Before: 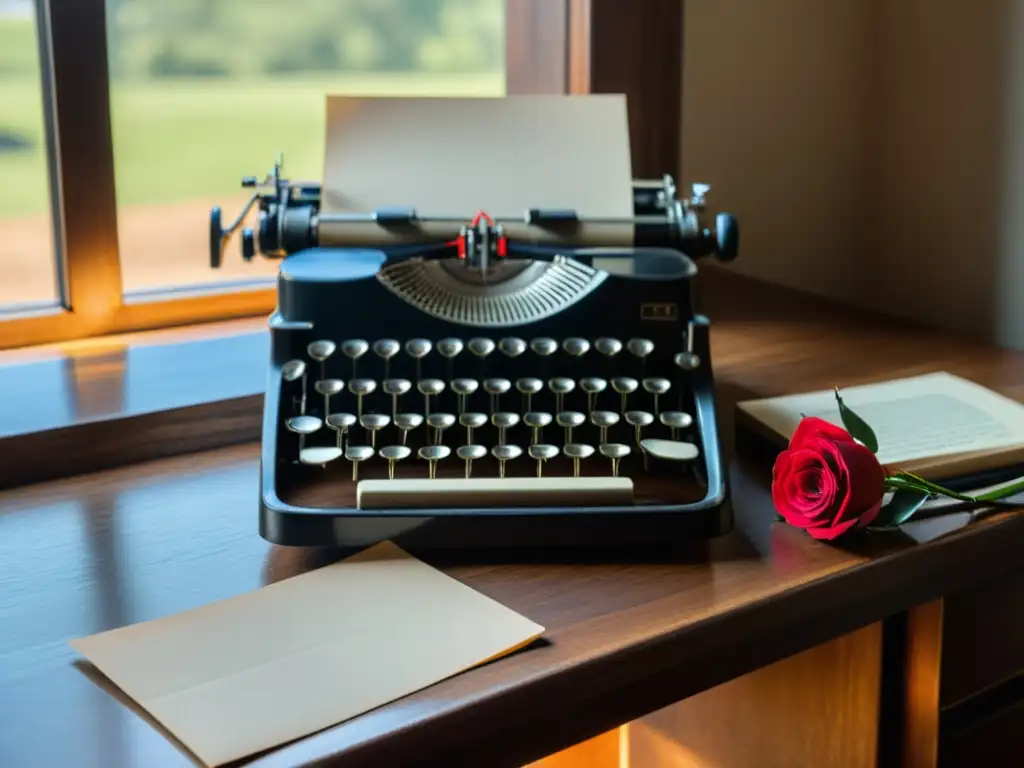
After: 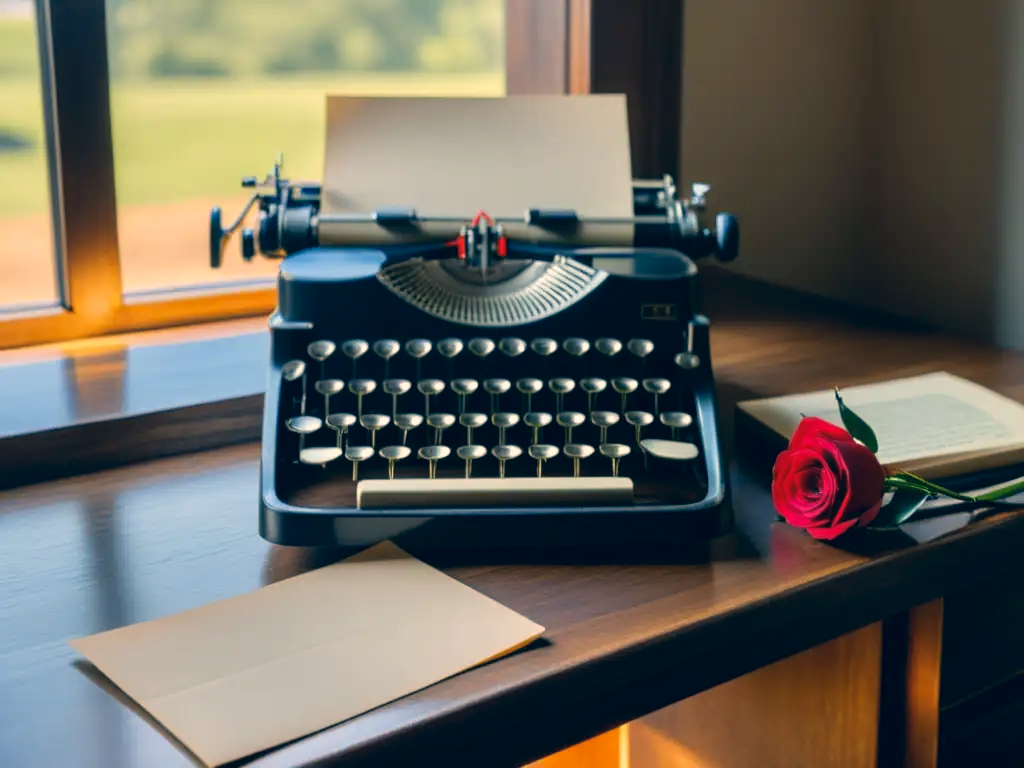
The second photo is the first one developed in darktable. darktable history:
color correction: highlights a* 10.27, highlights b* 14.49, shadows a* -9.54, shadows b* -14.85
